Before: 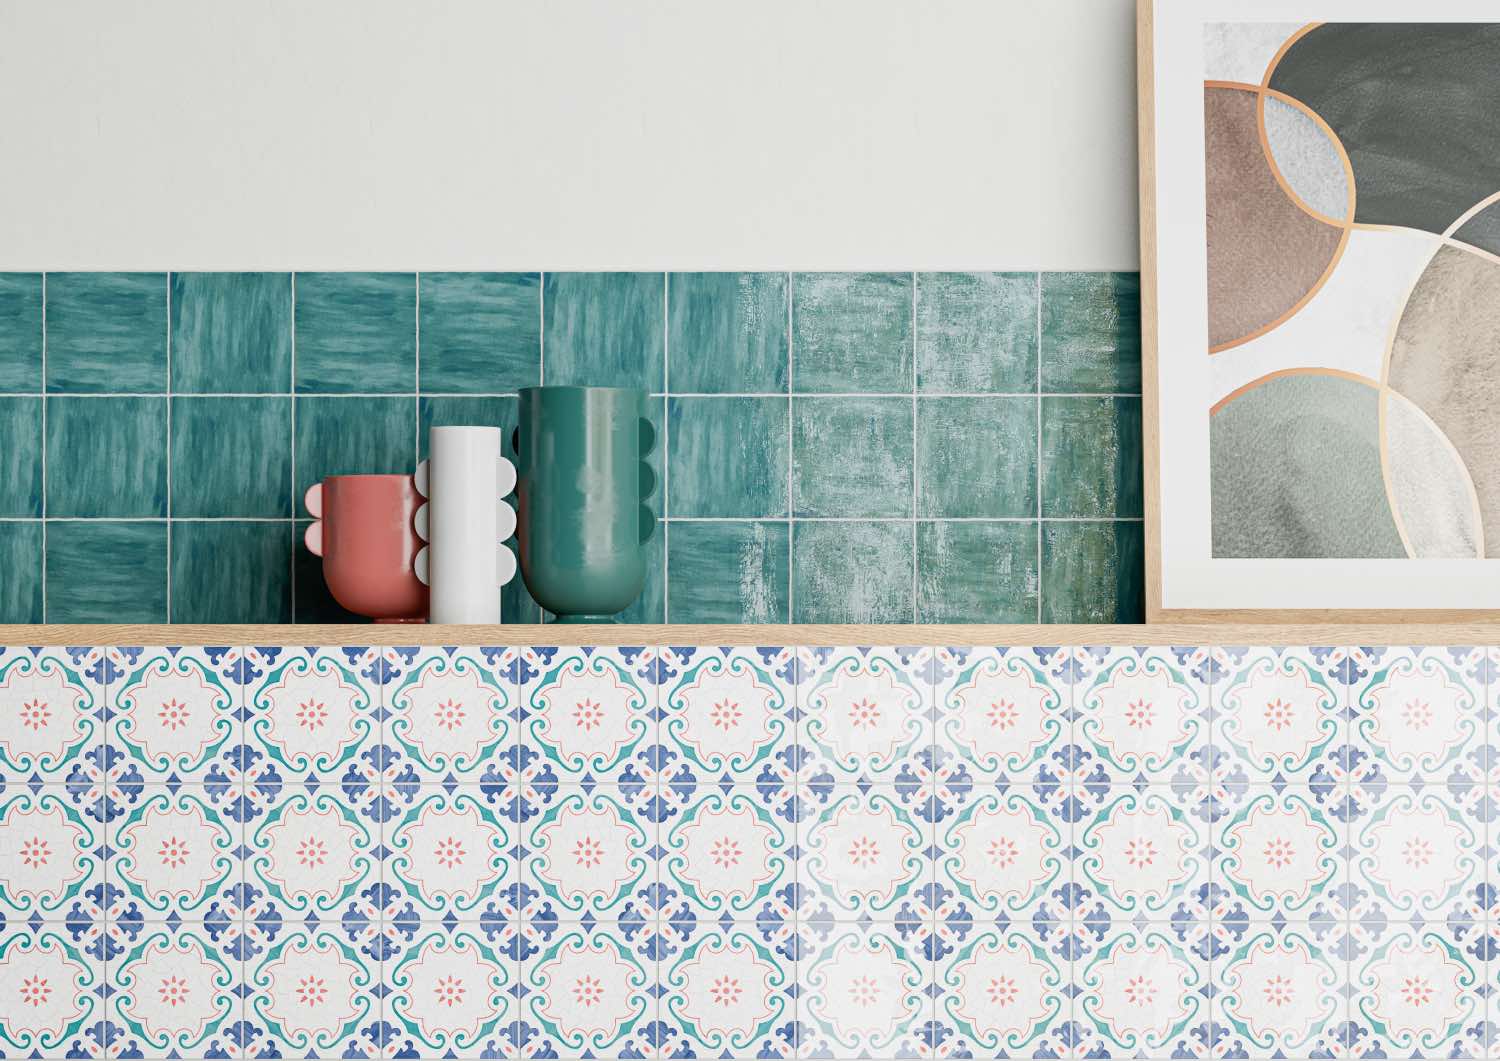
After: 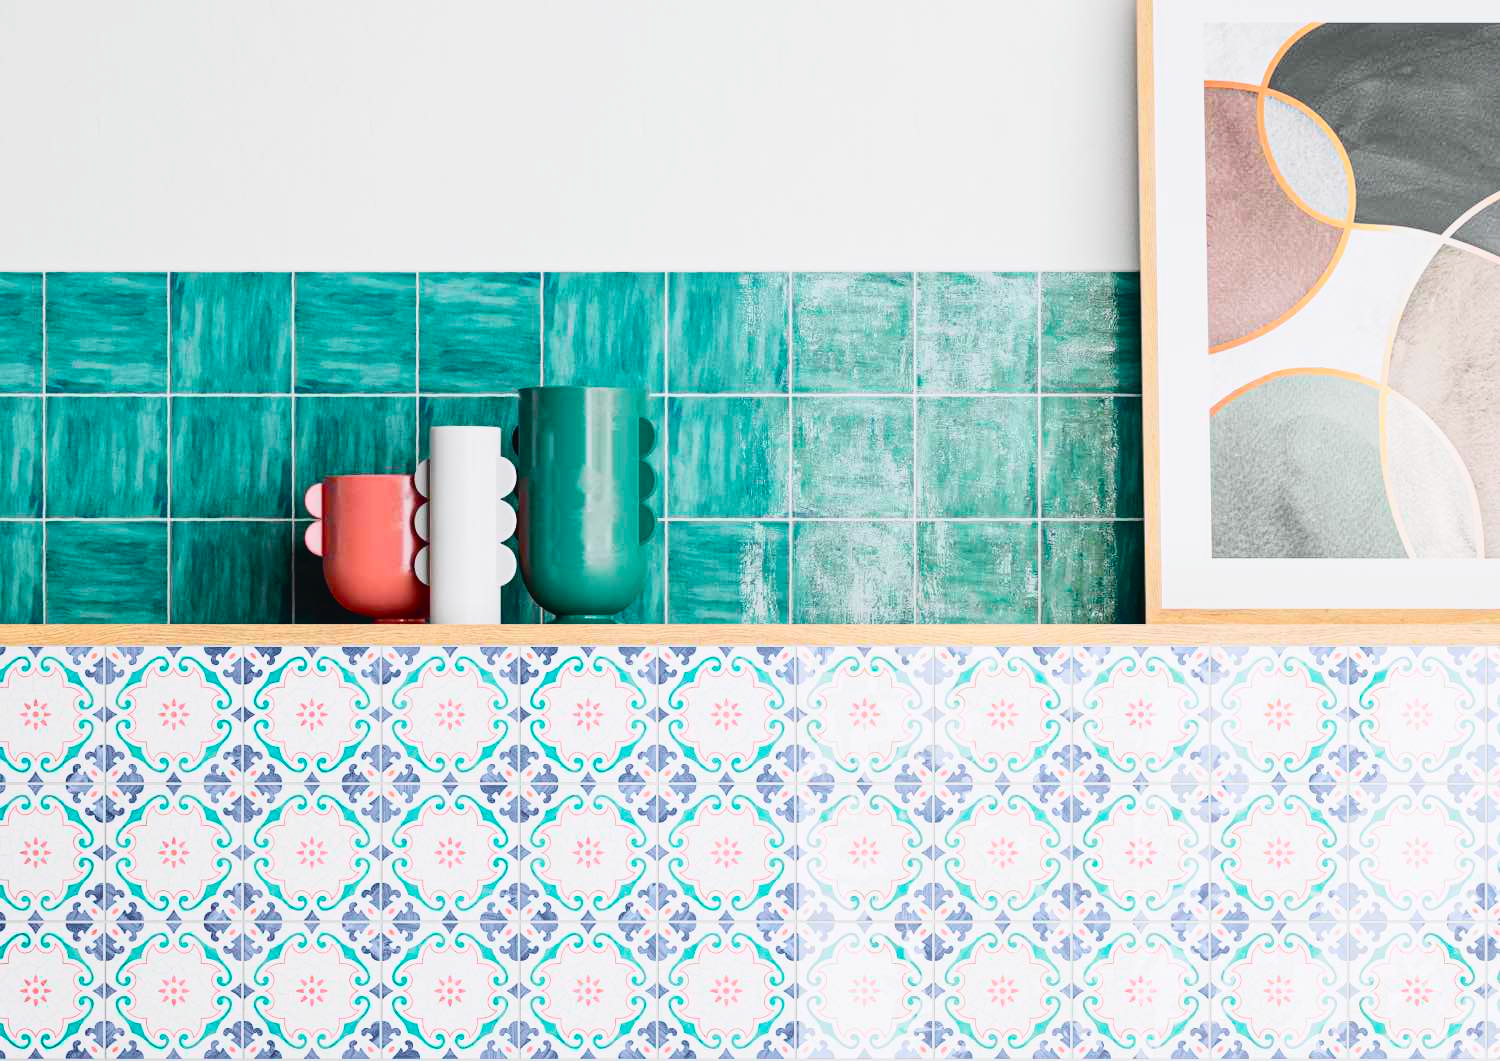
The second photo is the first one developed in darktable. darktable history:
tone curve: curves: ch0 [(0, 0.023) (0.103, 0.087) (0.295, 0.297) (0.445, 0.531) (0.553, 0.665) (0.735, 0.843) (0.994, 1)]; ch1 [(0, 0) (0.427, 0.346) (0.456, 0.426) (0.484, 0.483) (0.509, 0.514) (0.535, 0.56) (0.581, 0.632) (0.646, 0.715) (1, 1)]; ch2 [(0, 0) (0.369, 0.388) (0.449, 0.431) (0.501, 0.495) (0.533, 0.518) (0.572, 0.612) (0.677, 0.752) (1, 1)], color space Lab, independent channels, preserve colors none
